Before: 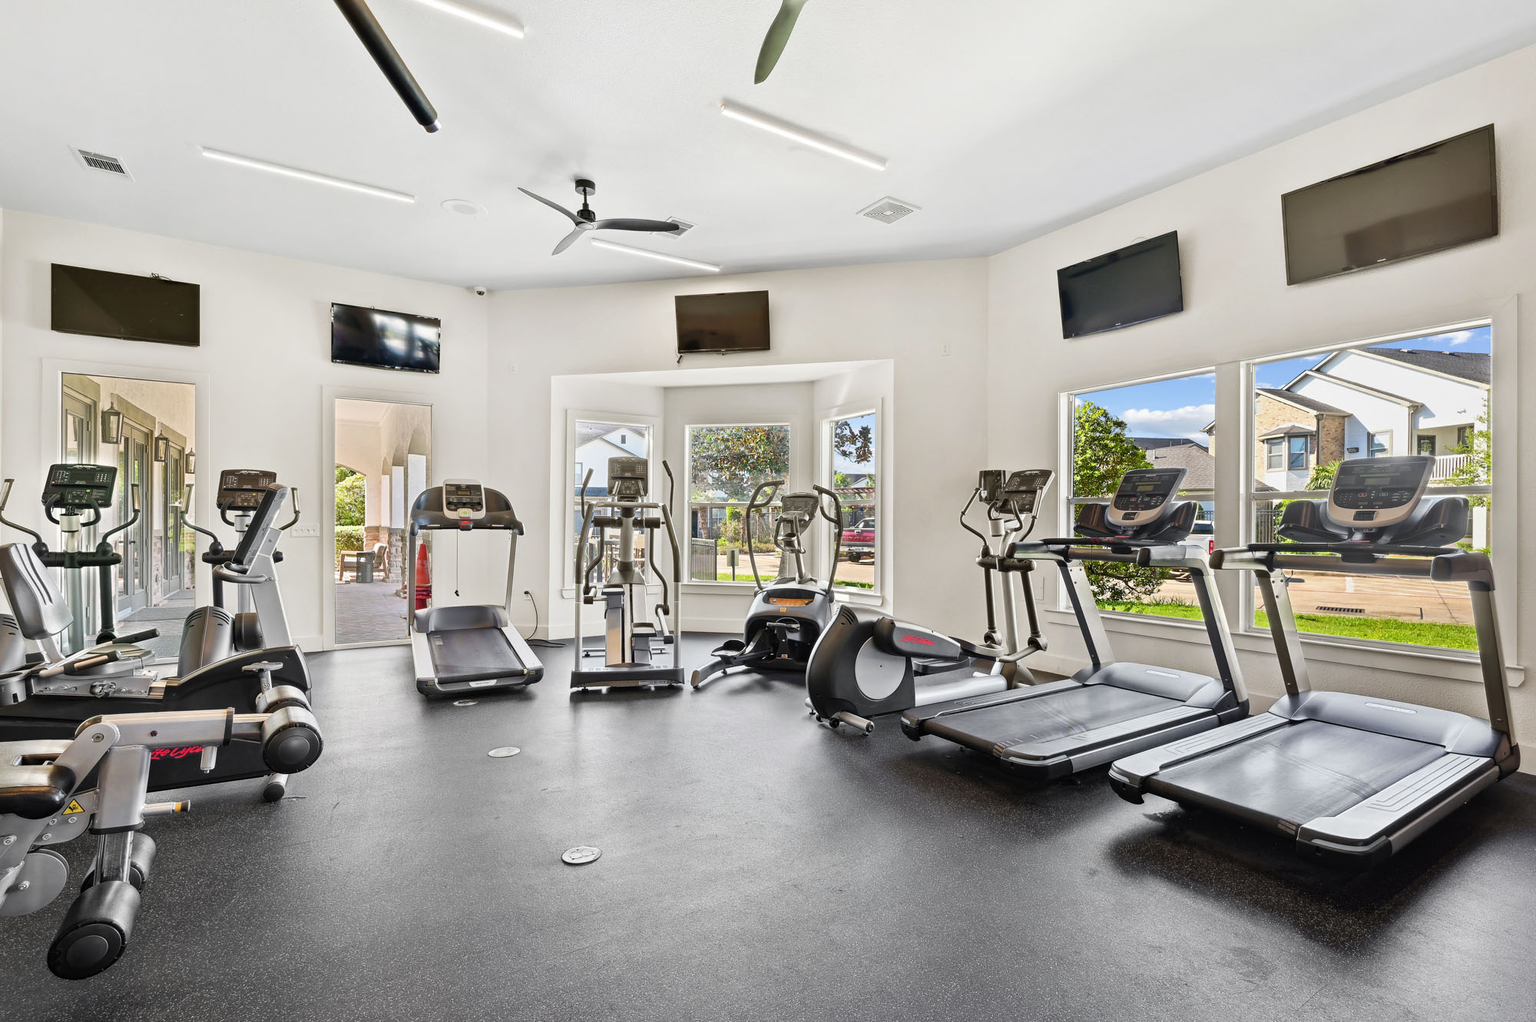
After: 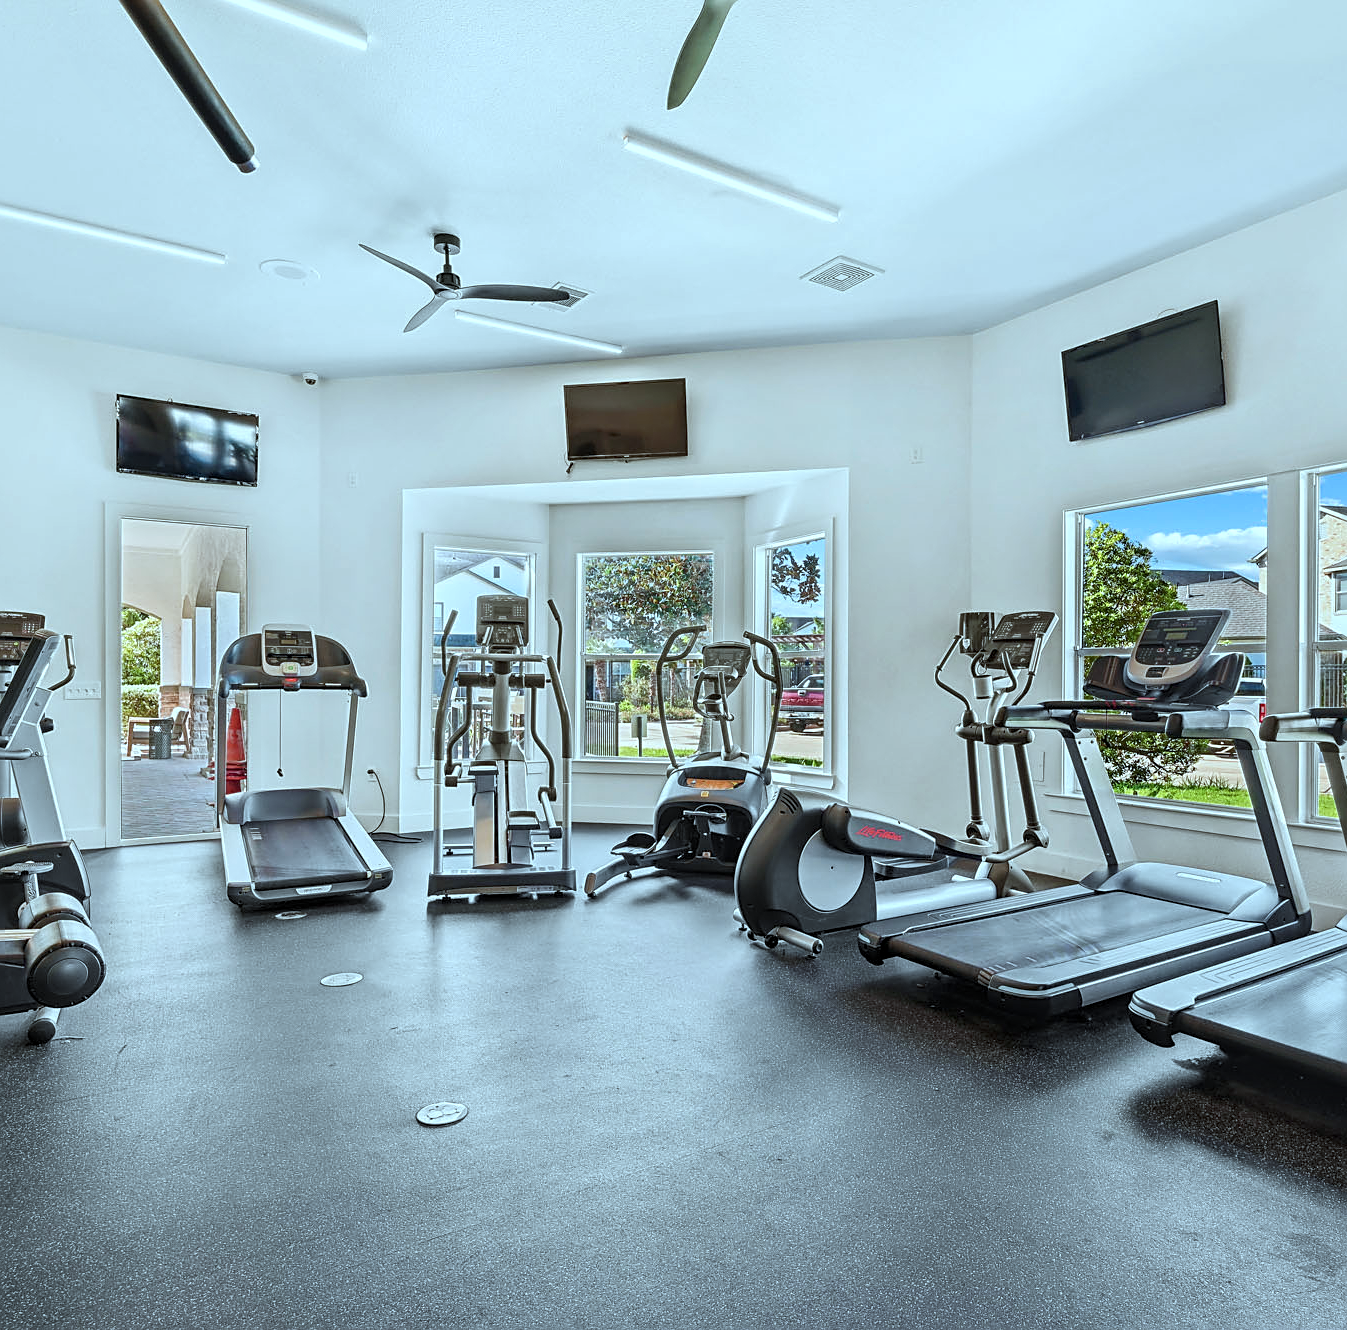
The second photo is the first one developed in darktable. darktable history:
crop and rotate: left 15.764%, right 16.88%
color correction: highlights a* -11.41, highlights b* -15.67
local contrast: on, module defaults
sharpen: on, module defaults
